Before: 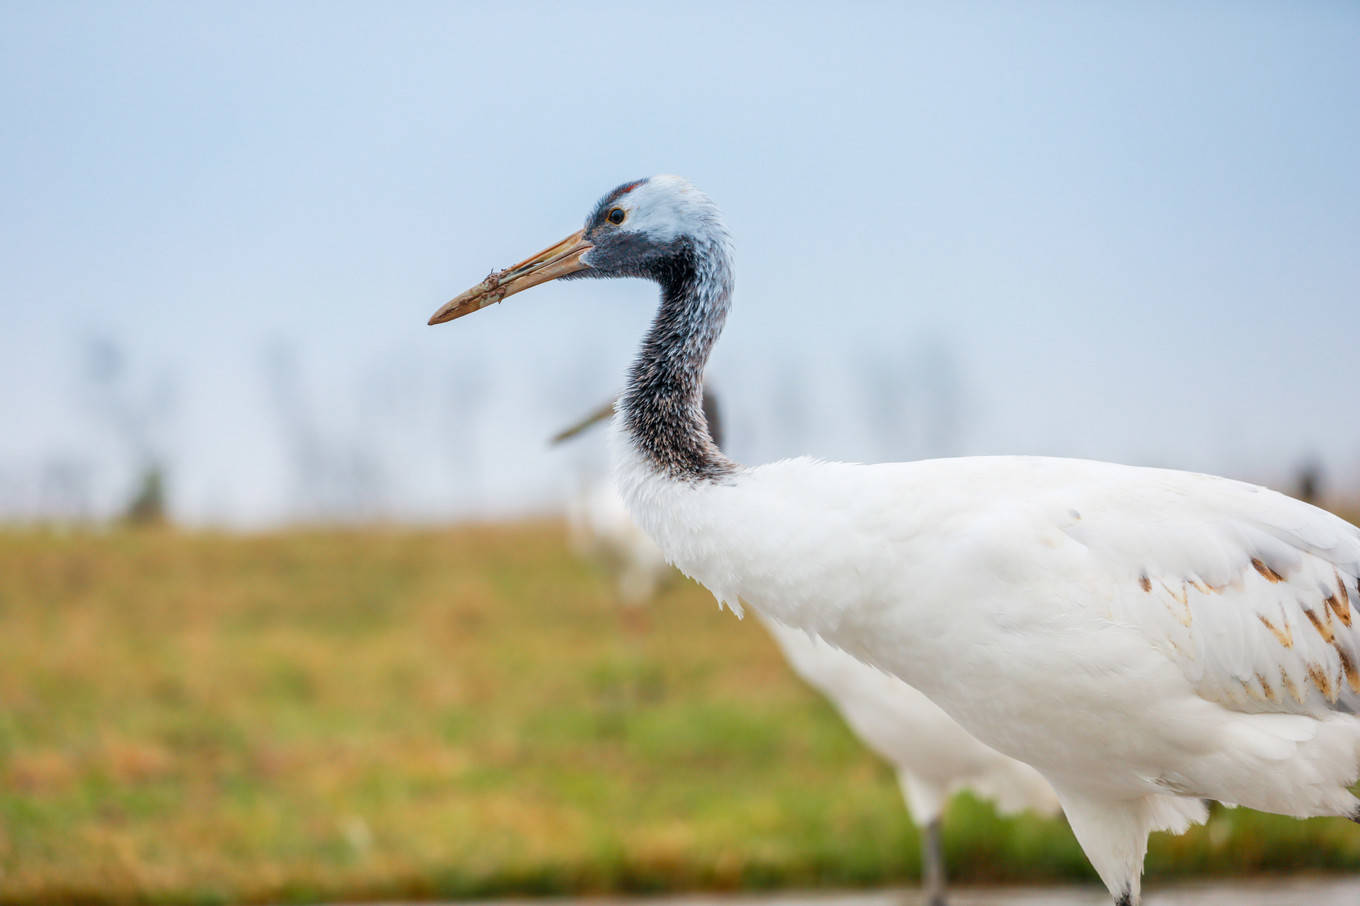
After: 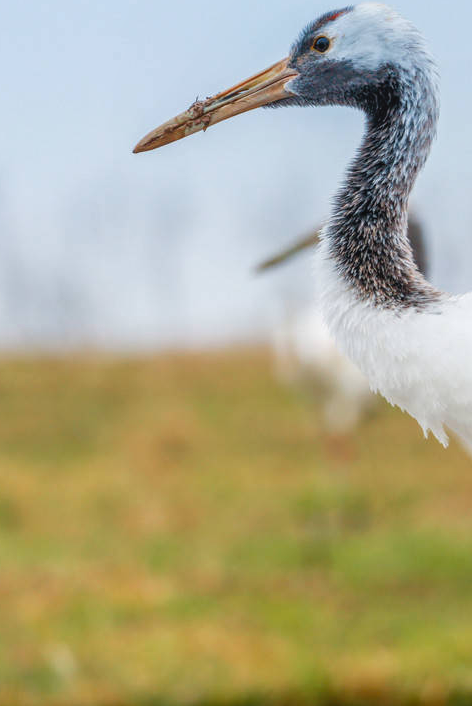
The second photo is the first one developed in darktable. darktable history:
crop and rotate: left 21.695%, top 19.011%, right 43.54%, bottom 2.999%
local contrast: detail 109%
